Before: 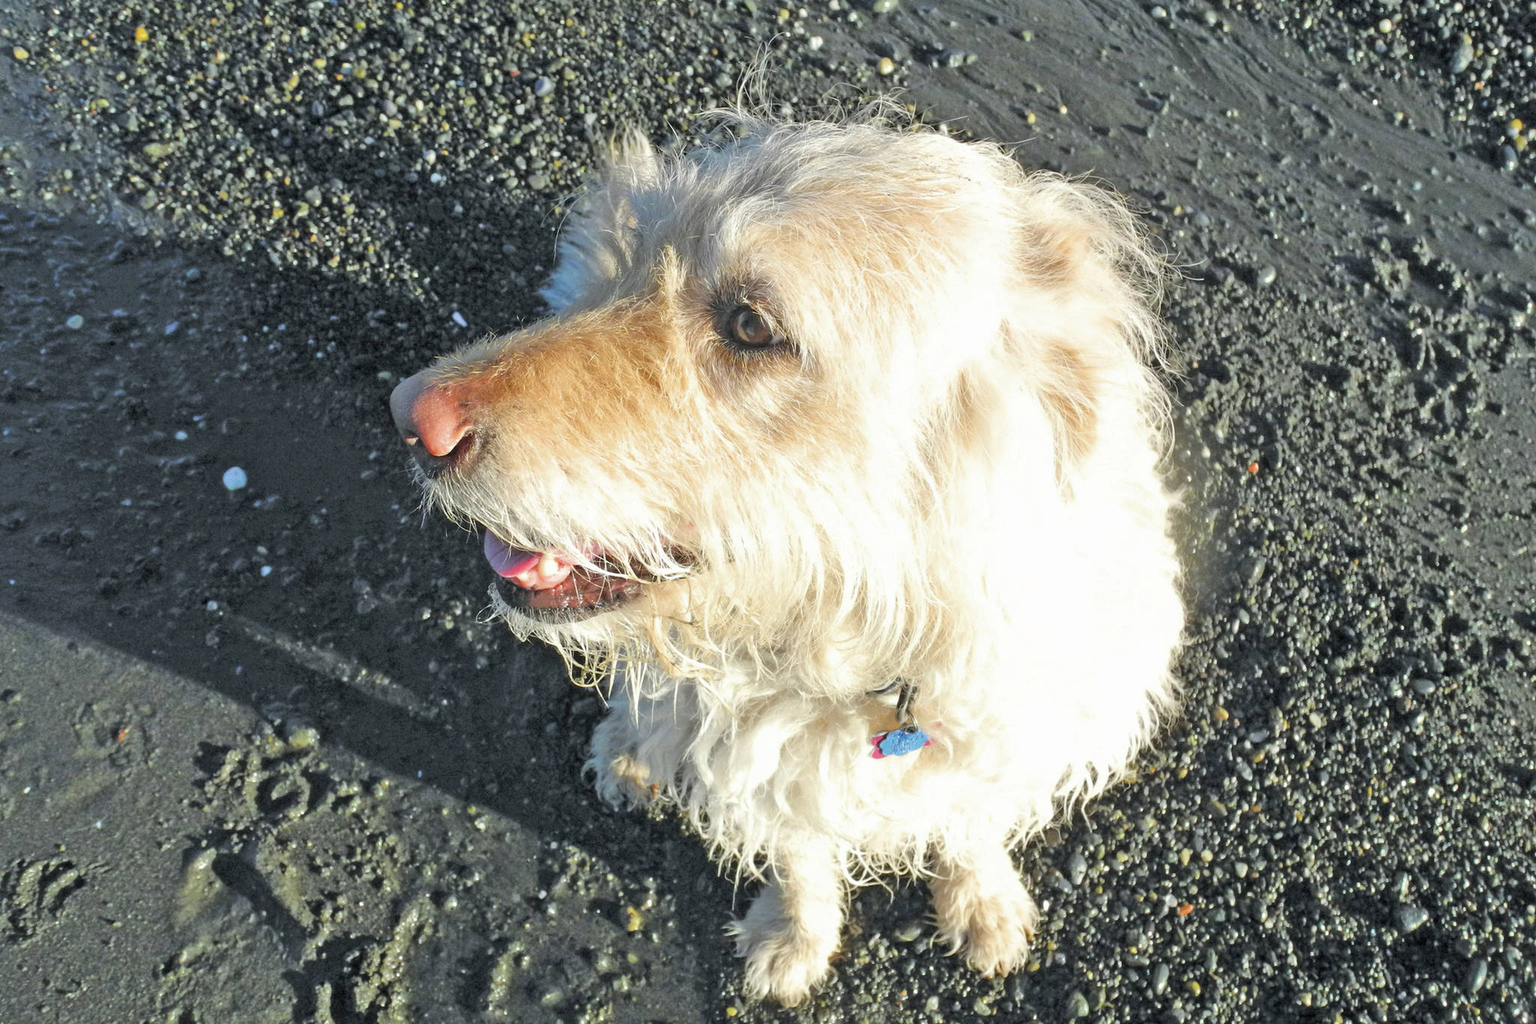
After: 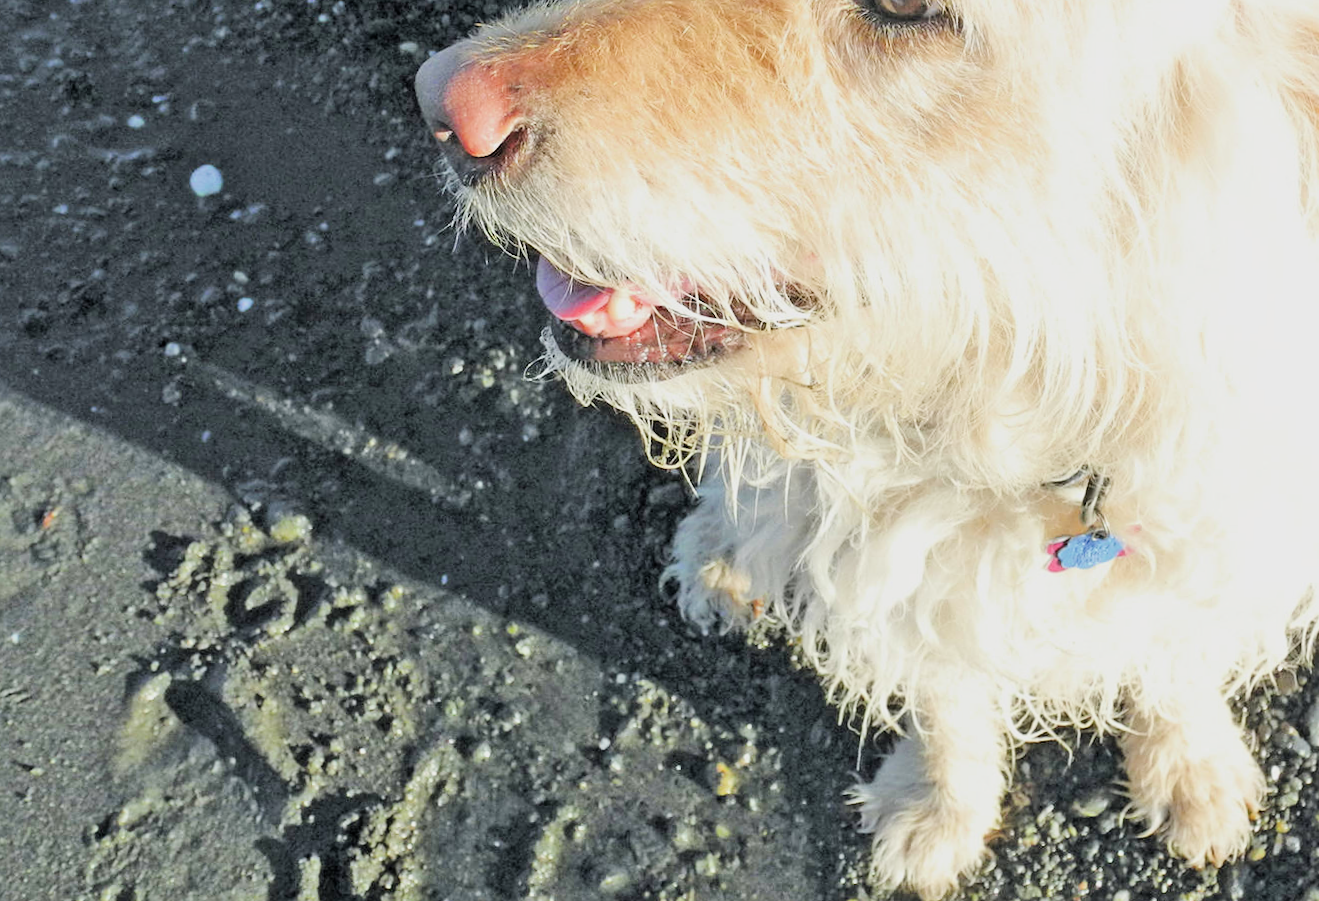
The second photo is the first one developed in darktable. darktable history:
crop and rotate: angle -1.23°, left 3.878%, top 31.828%, right 29.621%
sharpen: amount 0.201
filmic rgb: black relative exposure -7.65 EV, white relative exposure 4.56 EV, hardness 3.61
exposure: exposure 0.694 EV, compensate highlight preservation false
